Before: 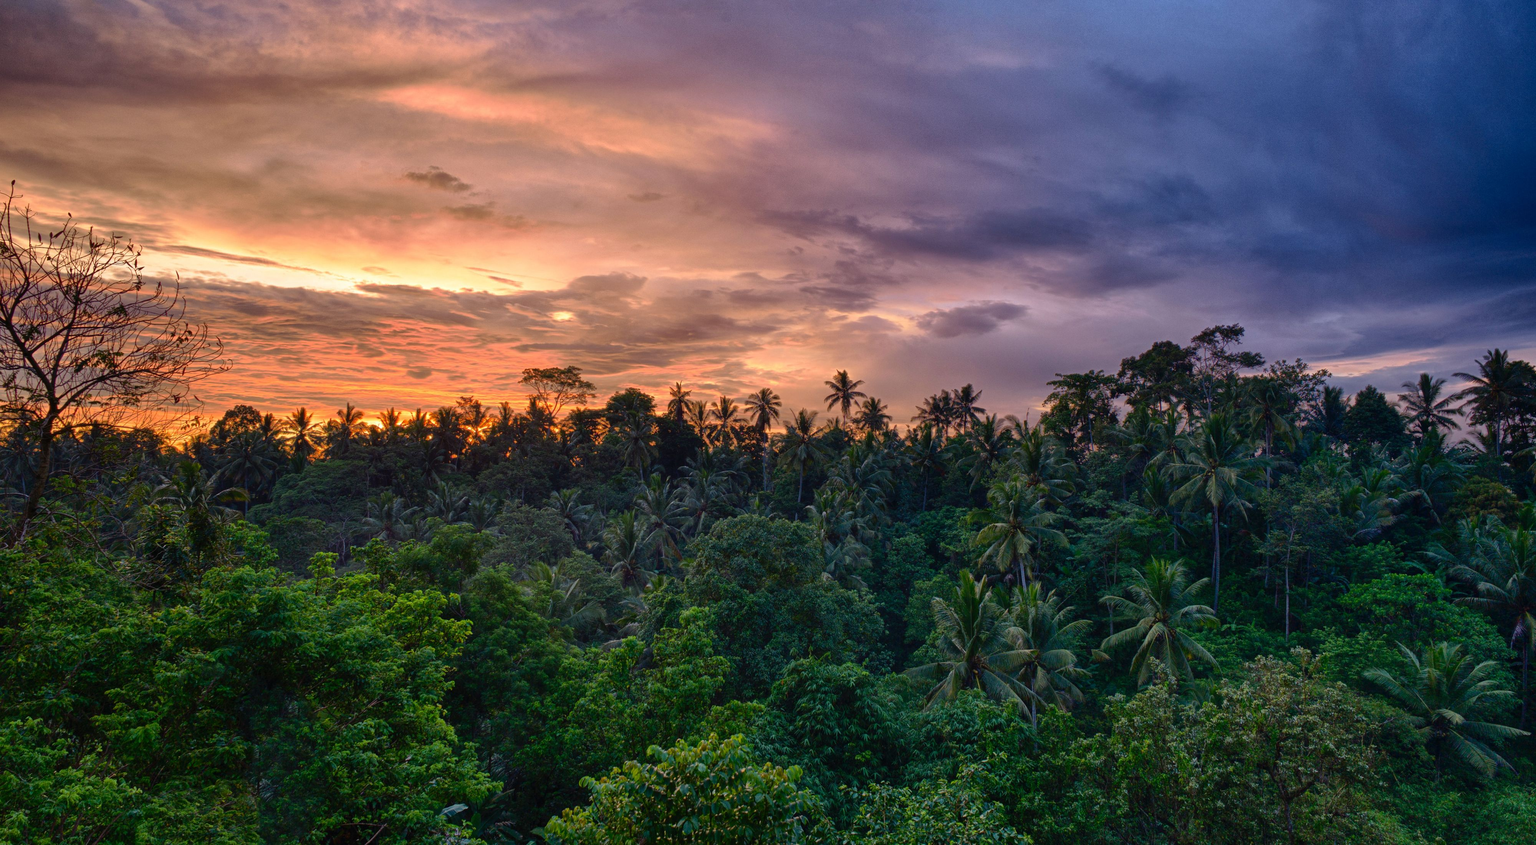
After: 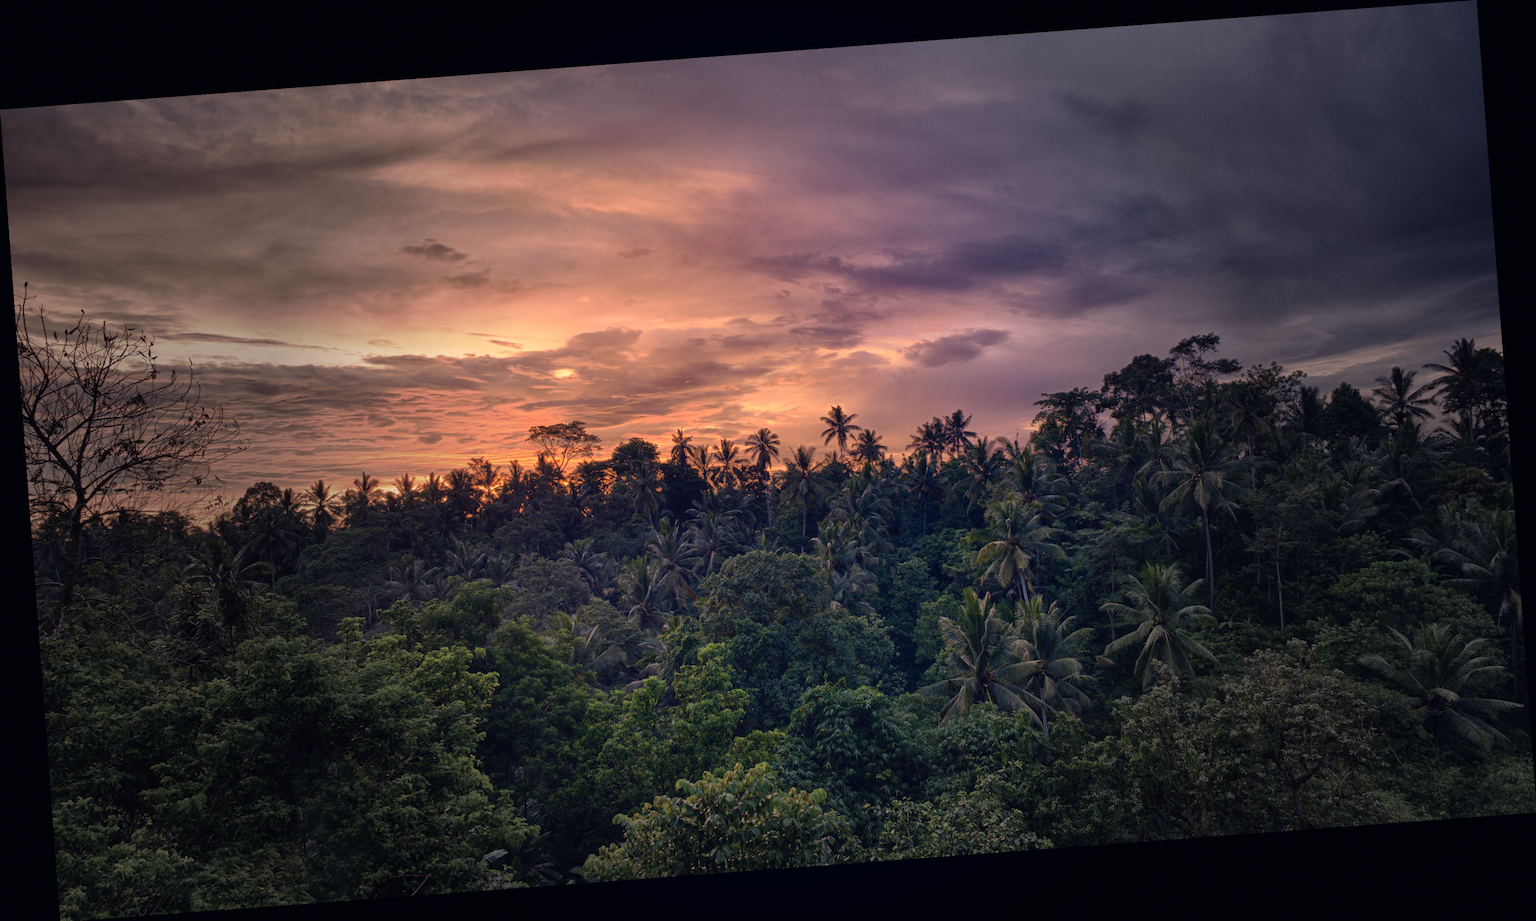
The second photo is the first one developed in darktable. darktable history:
vignetting: fall-off start 31.28%, fall-off radius 34.64%, brightness -0.575
rotate and perspective: rotation -4.25°, automatic cropping off
color correction: highlights a* 19.59, highlights b* 27.49, shadows a* 3.46, shadows b* -17.28, saturation 0.73
grain: coarseness 0.81 ISO, strength 1.34%, mid-tones bias 0%
